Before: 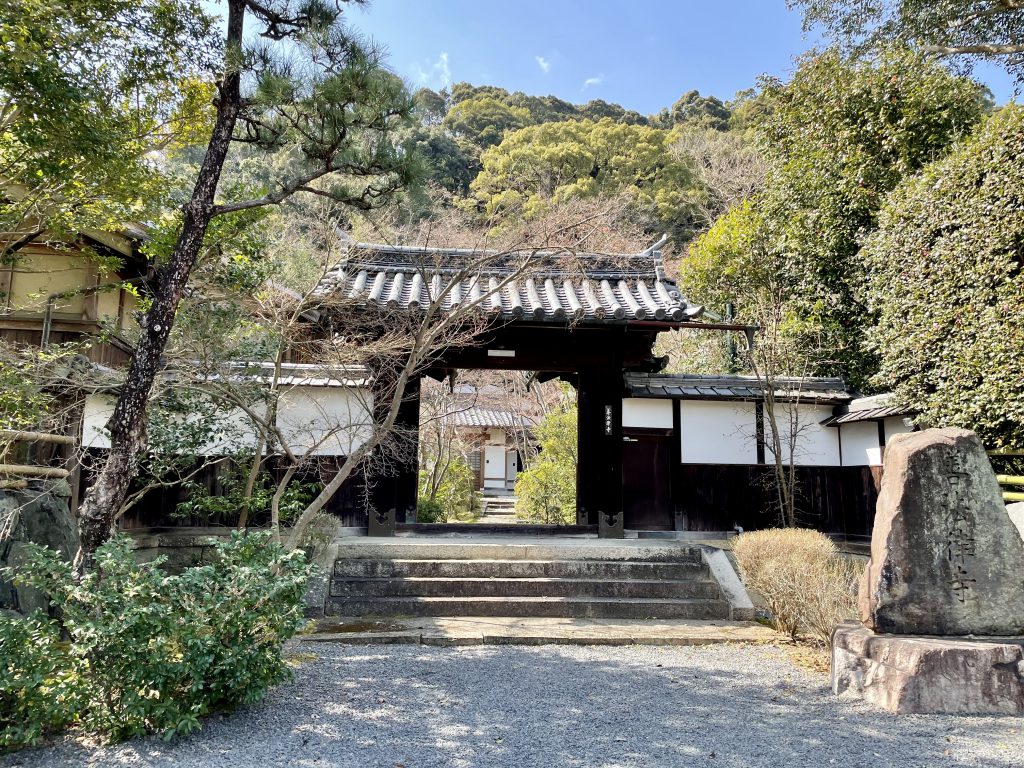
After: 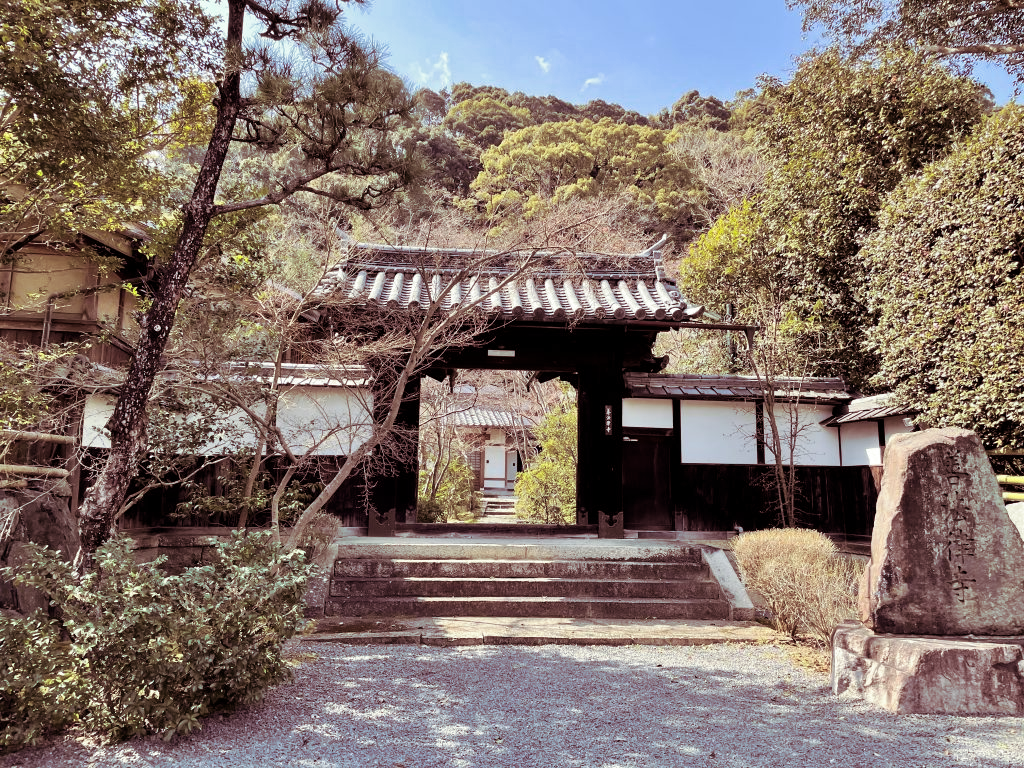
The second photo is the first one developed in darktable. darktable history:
split-toning: shadows › hue 360°
white balance: emerald 1
